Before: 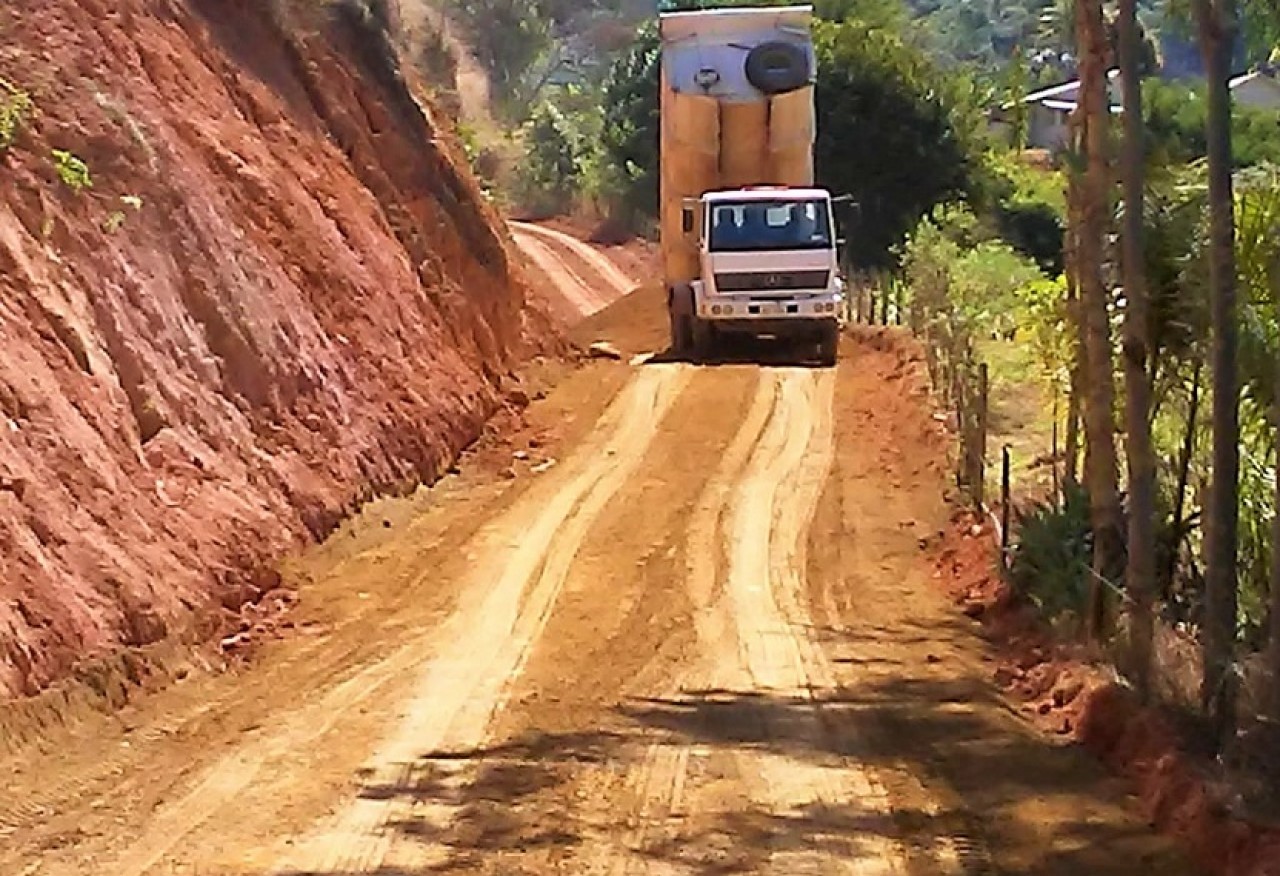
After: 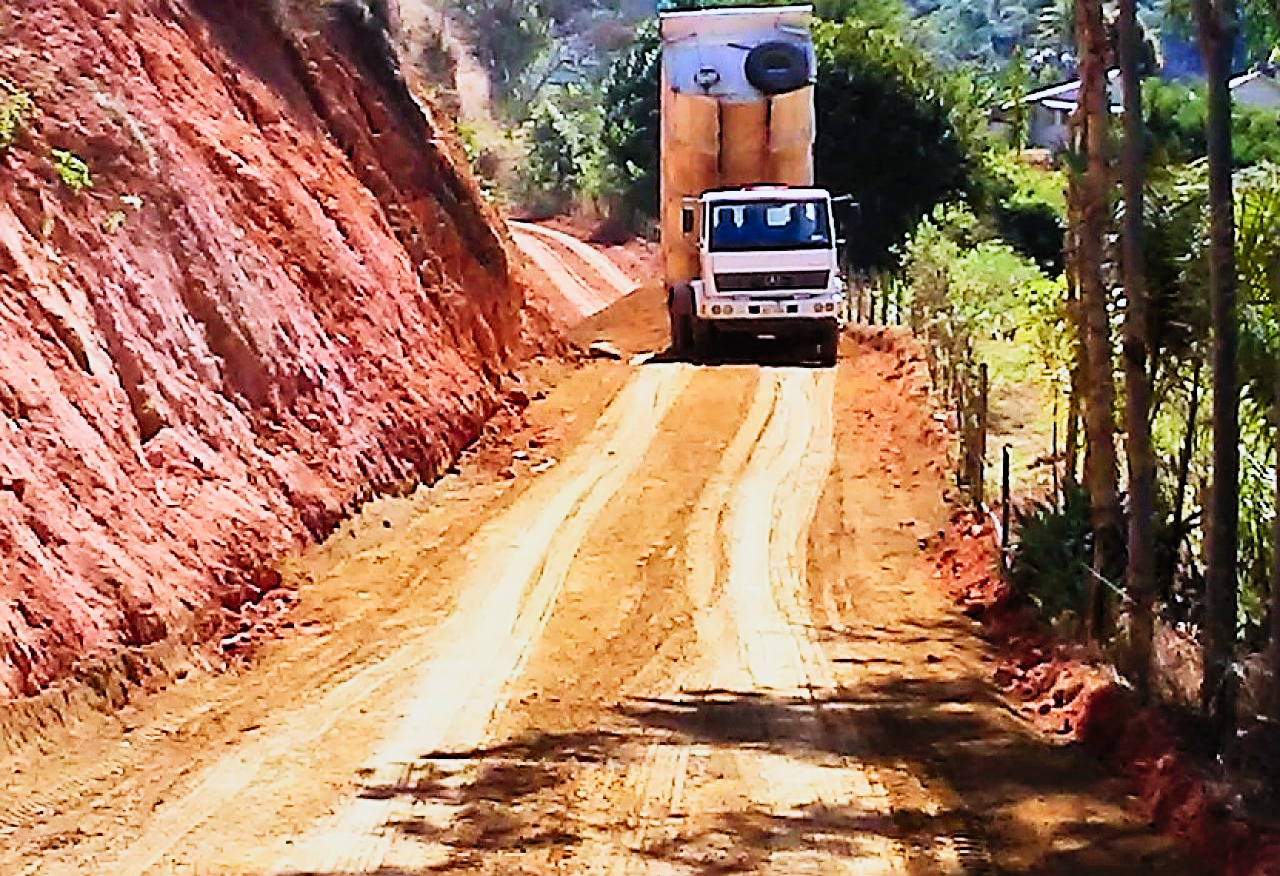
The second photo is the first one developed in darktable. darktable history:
contrast brightness saturation: contrast 0.2, brightness 0.16, saturation 0.22
sigmoid: contrast 1.8, skew -0.2, preserve hue 0%, red attenuation 0.1, red rotation 0.035, green attenuation 0.1, green rotation -0.017, blue attenuation 0.15, blue rotation -0.052, base primaries Rec2020
color calibration: illuminant as shot in camera, x 0.37, y 0.382, temperature 4313.32 K
shadows and highlights: shadows 32, highlights -32, soften with gaussian
white balance: red 0.982, blue 1.018
sharpen: on, module defaults
